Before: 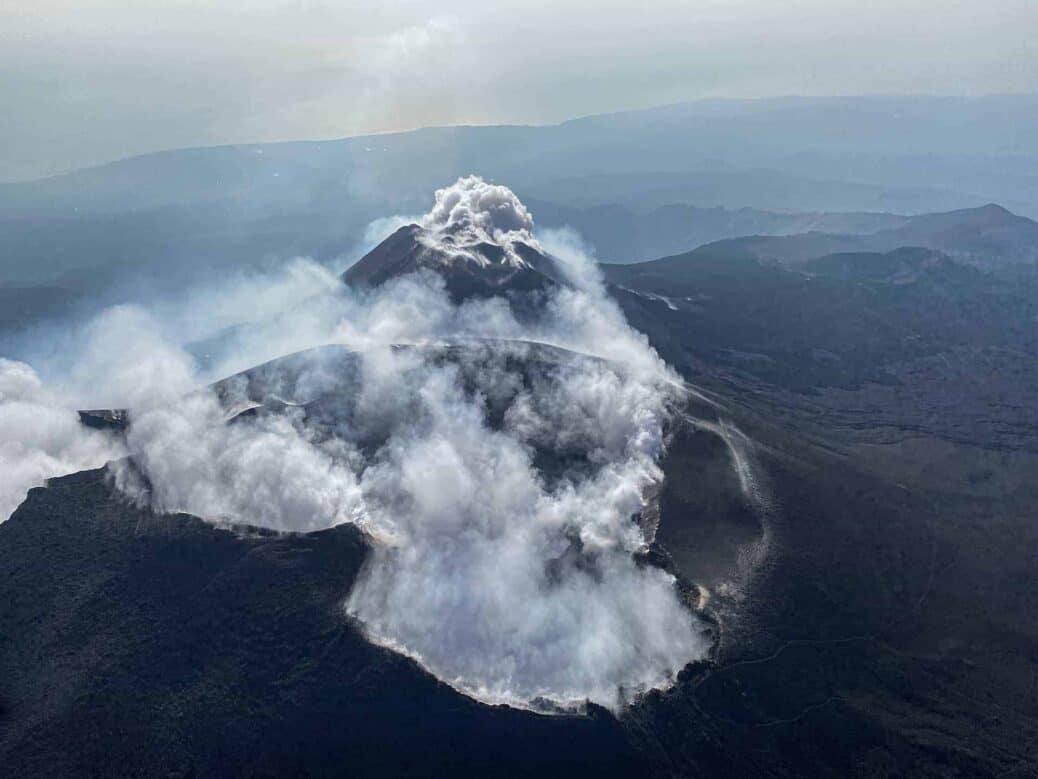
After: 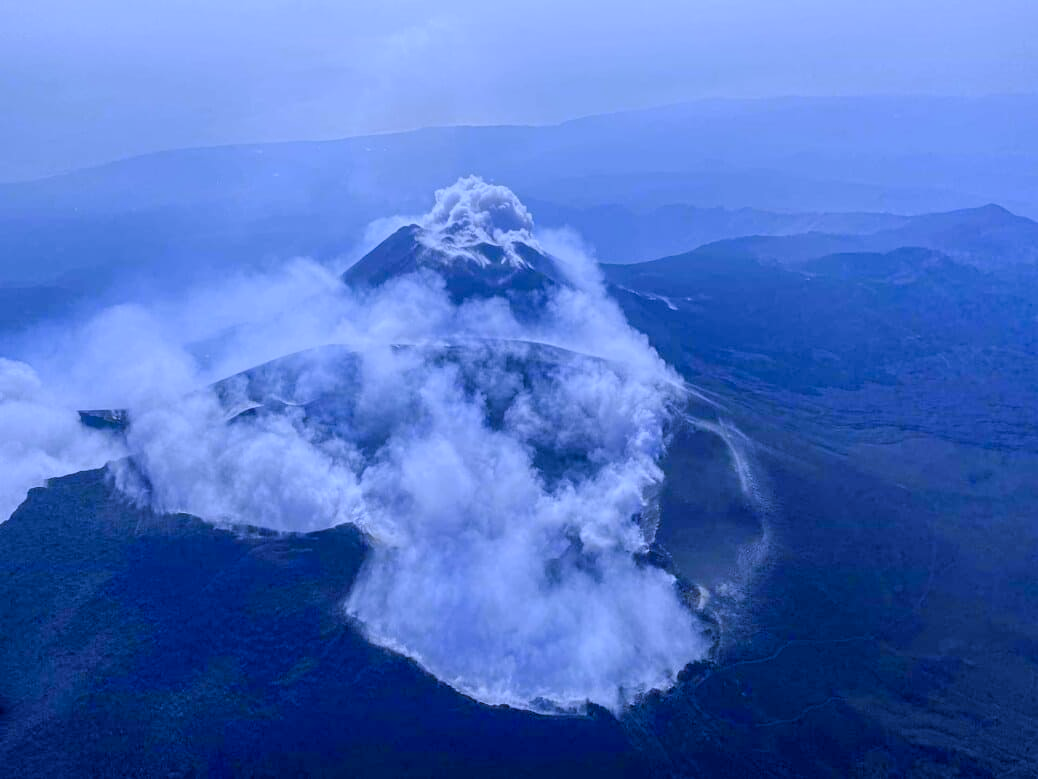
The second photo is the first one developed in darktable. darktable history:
color balance rgb: shadows lift › chroma 1%, shadows lift › hue 113°, highlights gain › chroma 0.2%, highlights gain › hue 333°, perceptual saturation grading › global saturation 20%, perceptual saturation grading › highlights -50%, perceptual saturation grading › shadows 25%, contrast -30%
white balance: red 0.766, blue 1.537
